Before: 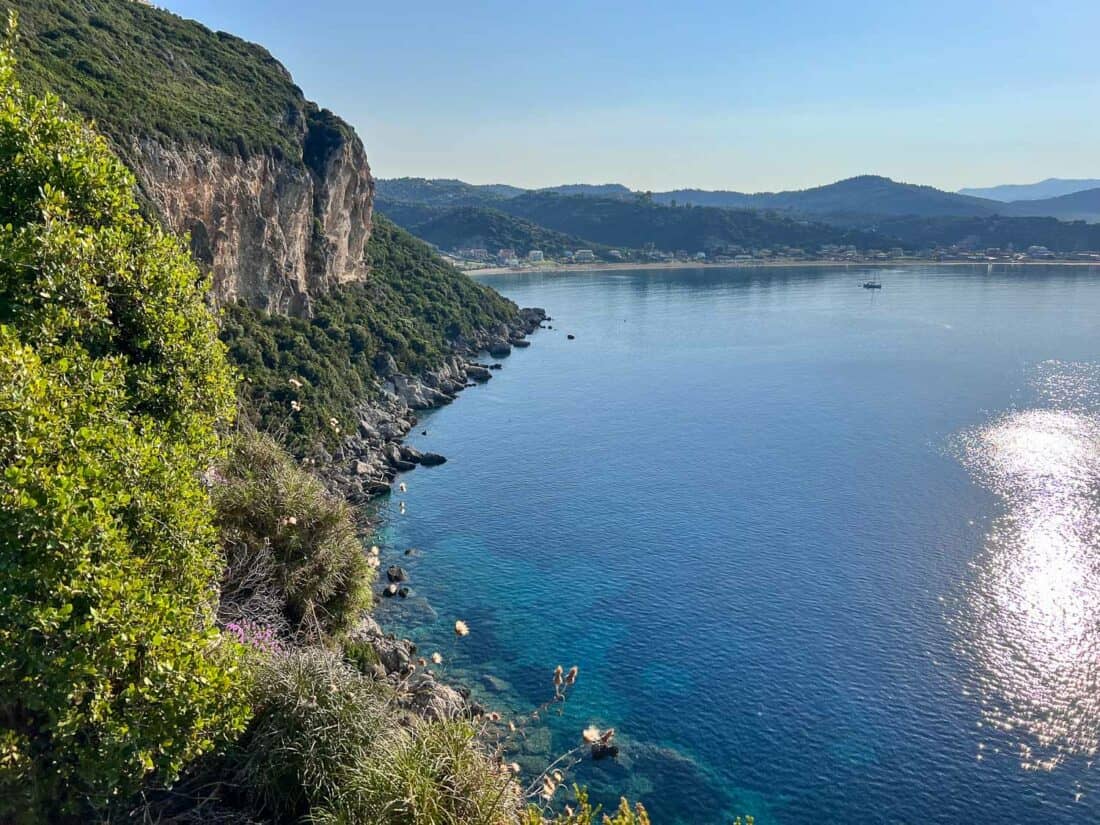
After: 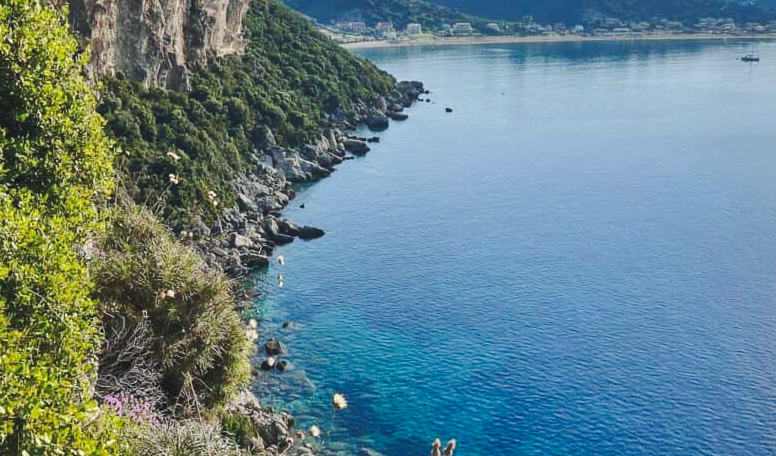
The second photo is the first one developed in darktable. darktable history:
tone curve: curves: ch0 [(0, 0) (0.003, 0.1) (0.011, 0.101) (0.025, 0.11) (0.044, 0.126) (0.069, 0.14) (0.1, 0.158) (0.136, 0.18) (0.177, 0.206) (0.224, 0.243) (0.277, 0.293) (0.335, 0.36) (0.399, 0.446) (0.468, 0.537) (0.543, 0.618) (0.623, 0.694) (0.709, 0.763) (0.801, 0.836) (0.898, 0.908) (1, 1)], preserve colors none
white balance: red 0.978, blue 0.999
crop: left 11.123%, top 27.61%, right 18.3%, bottom 17.034%
